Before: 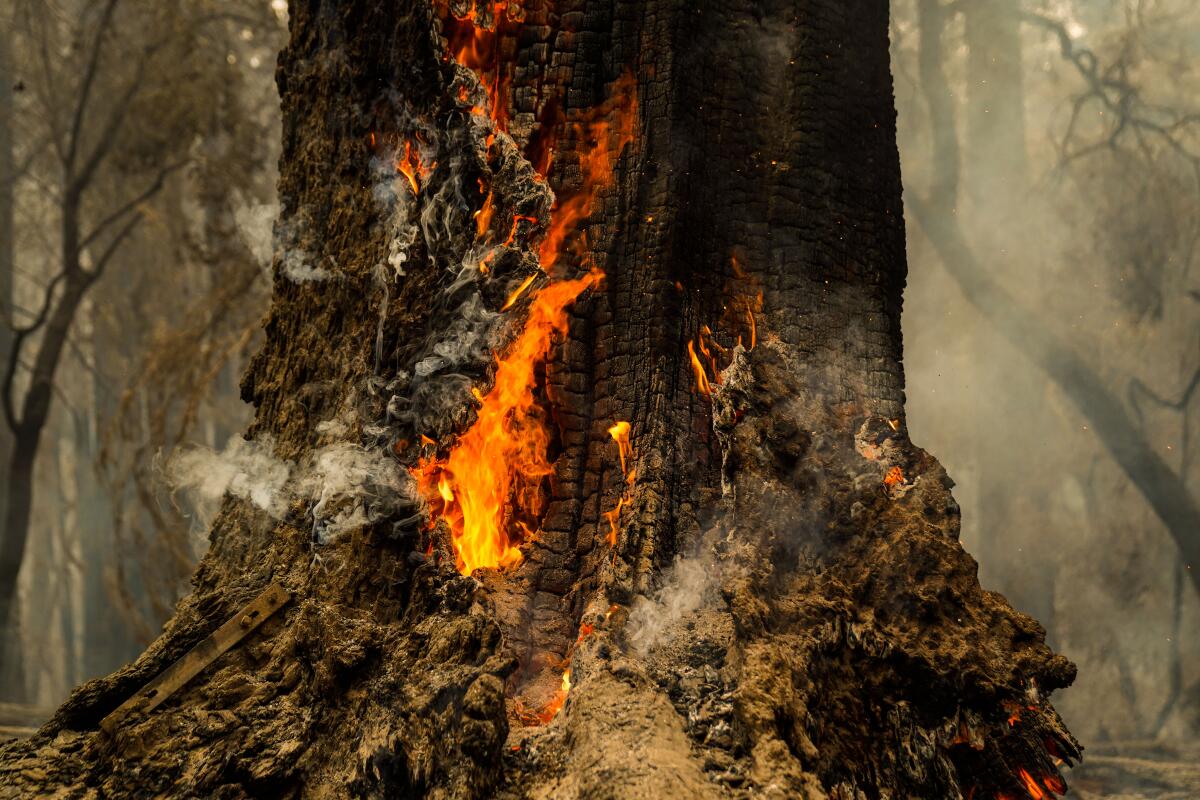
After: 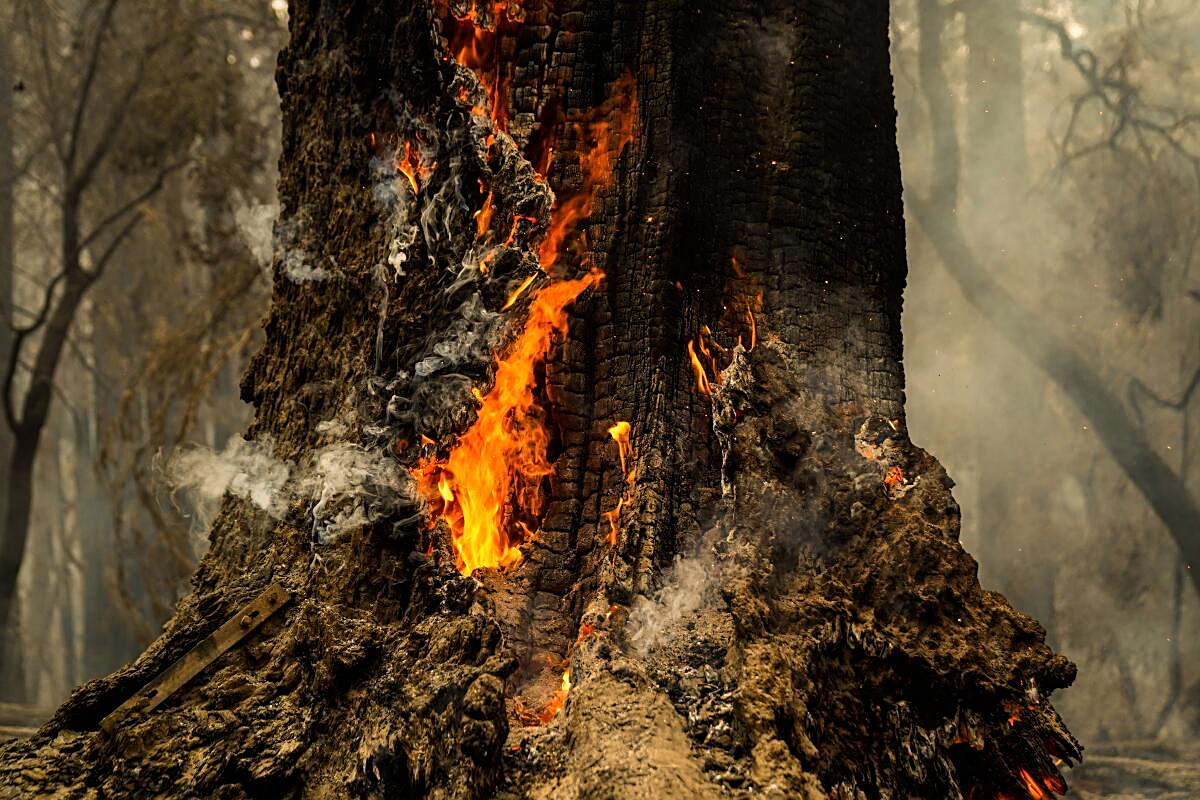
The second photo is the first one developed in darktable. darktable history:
sharpen: on, module defaults
rgb curve: curves: ch0 [(0, 0) (0.078, 0.051) (0.929, 0.956) (1, 1)], compensate middle gray true
